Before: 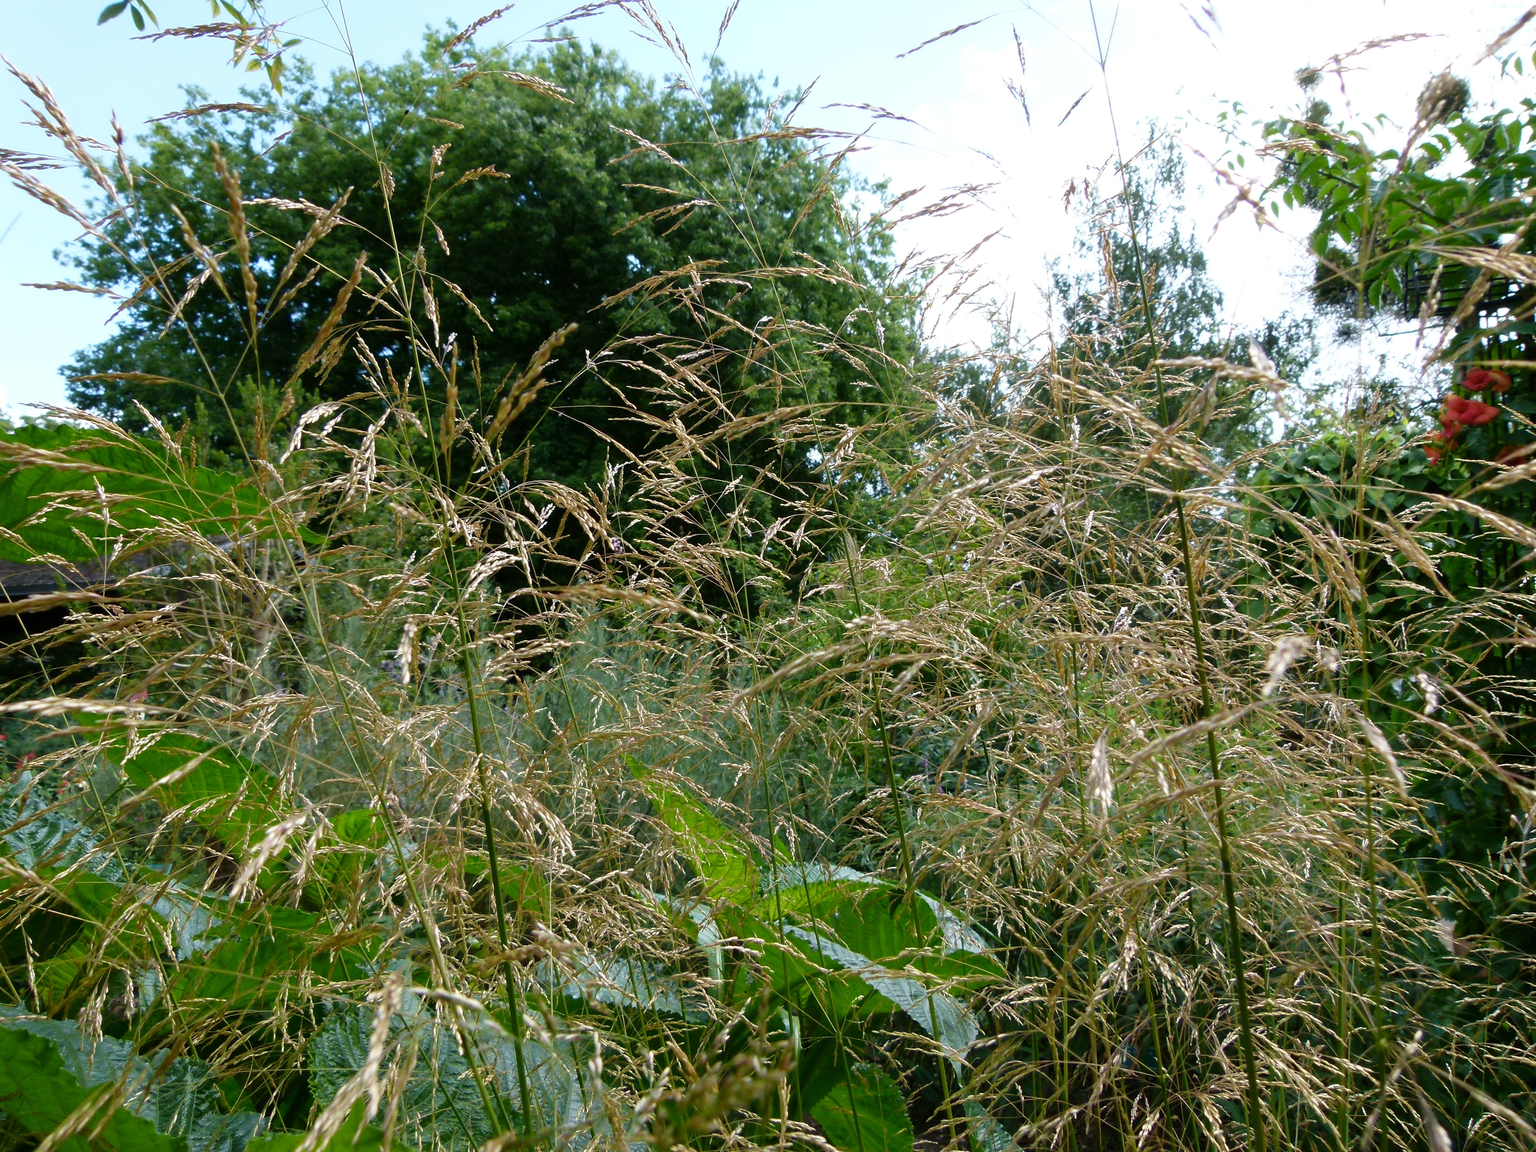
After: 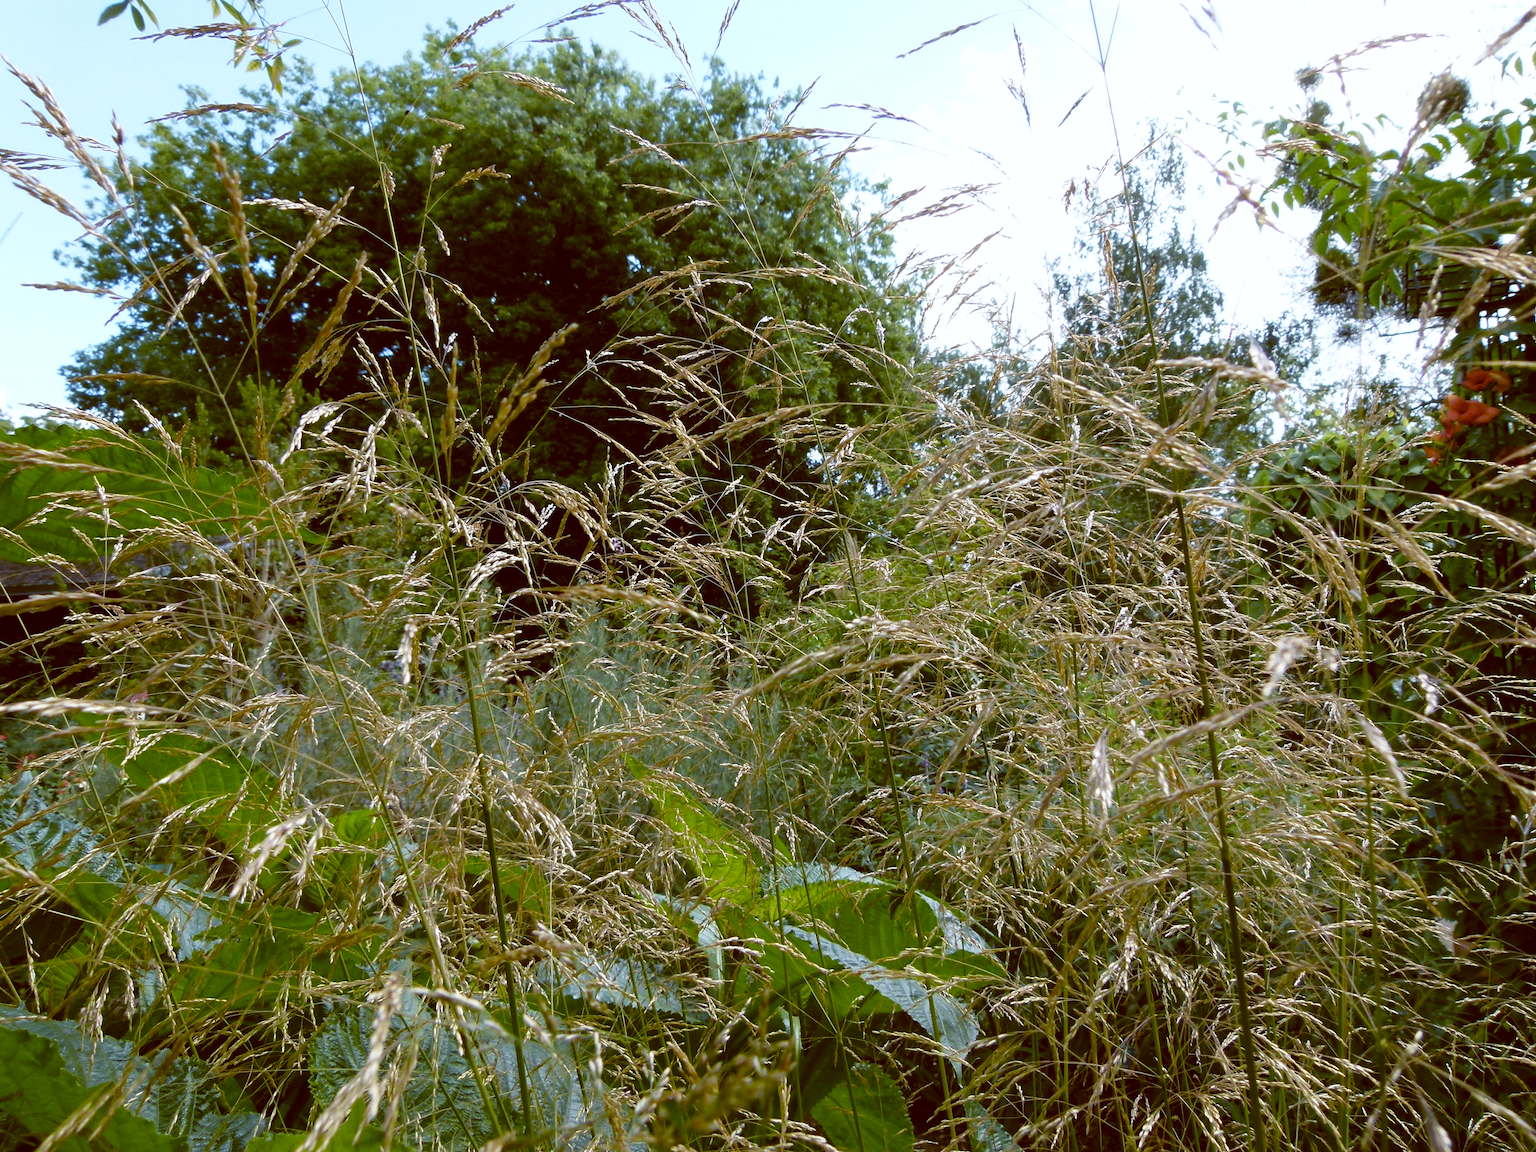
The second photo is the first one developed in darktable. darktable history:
color contrast: green-magenta contrast 0.81
color balance: lift [1, 1.015, 1.004, 0.985], gamma [1, 0.958, 0.971, 1.042], gain [1, 0.956, 0.977, 1.044]
